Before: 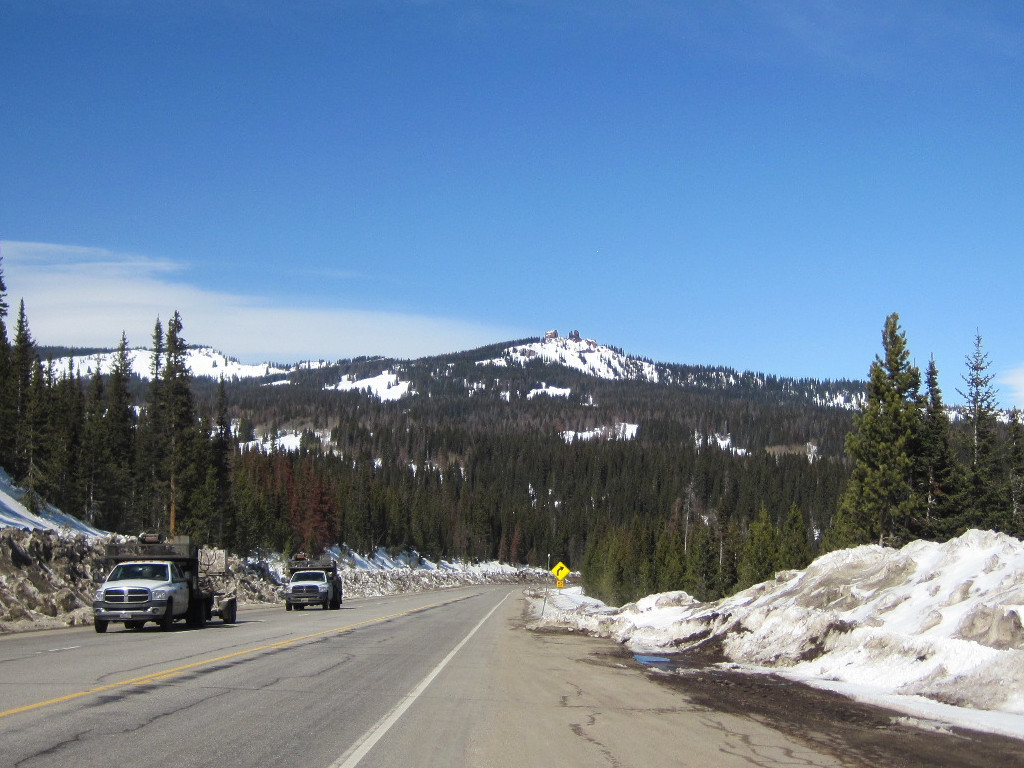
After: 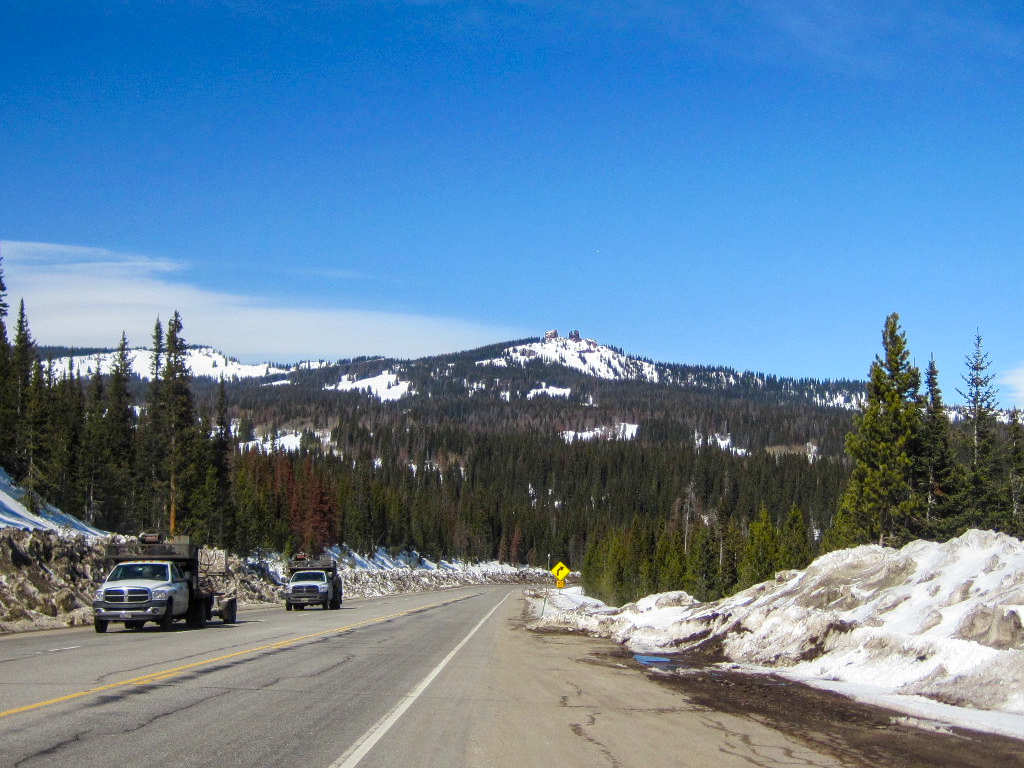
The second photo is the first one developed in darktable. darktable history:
color balance rgb: perceptual saturation grading › global saturation 35%, perceptual saturation grading › highlights -25%, perceptual saturation grading › shadows 25%, global vibrance 10%
local contrast: on, module defaults
tone equalizer: on, module defaults
